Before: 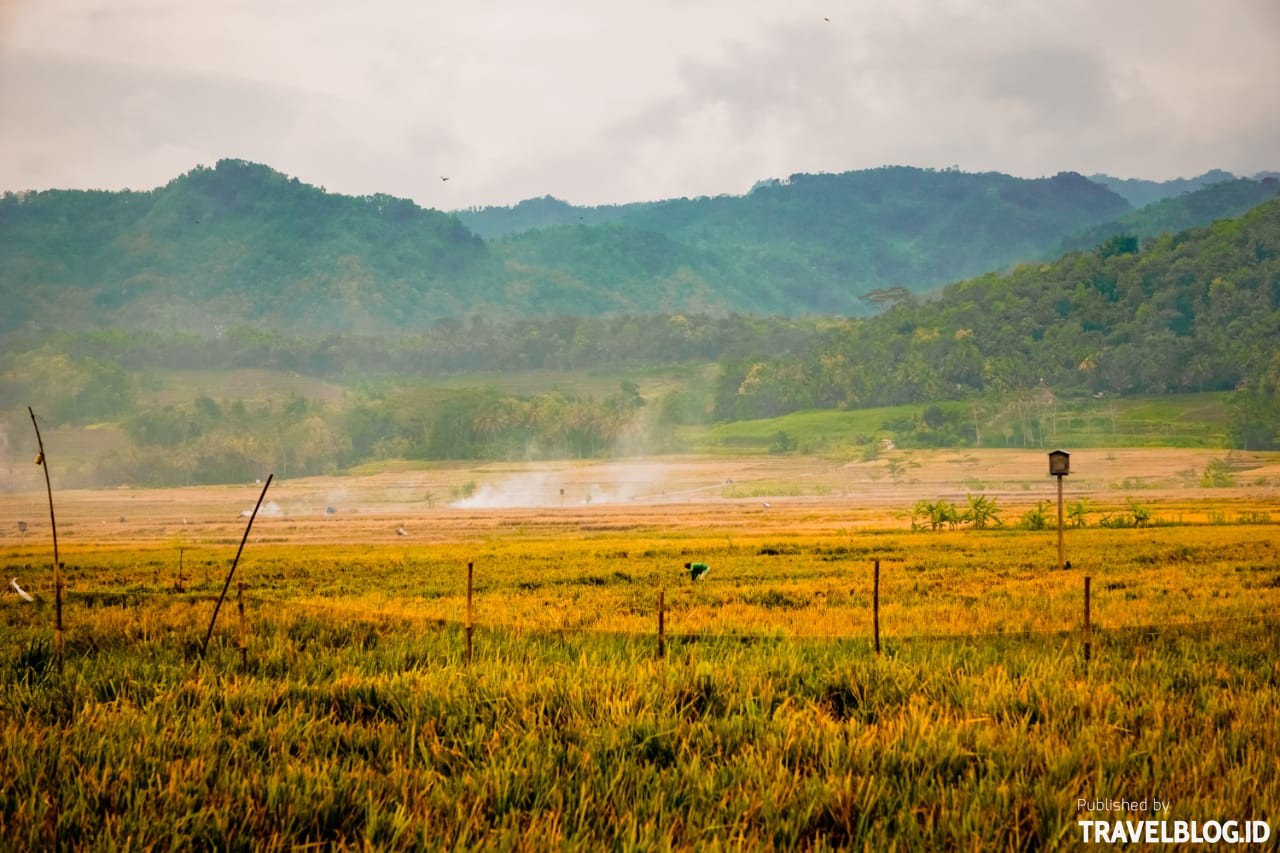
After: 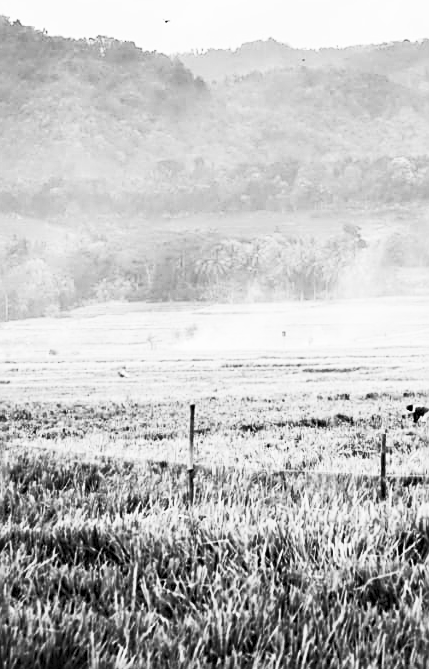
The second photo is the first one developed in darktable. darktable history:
sharpen: on, module defaults
contrast brightness saturation: contrast 0.53, brightness 0.47, saturation -1
exposure: exposure 0.081 EV, compensate highlight preservation false
crop and rotate: left 21.77%, top 18.528%, right 44.676%, bottom 2.997%
monochrome: on, module defaults
